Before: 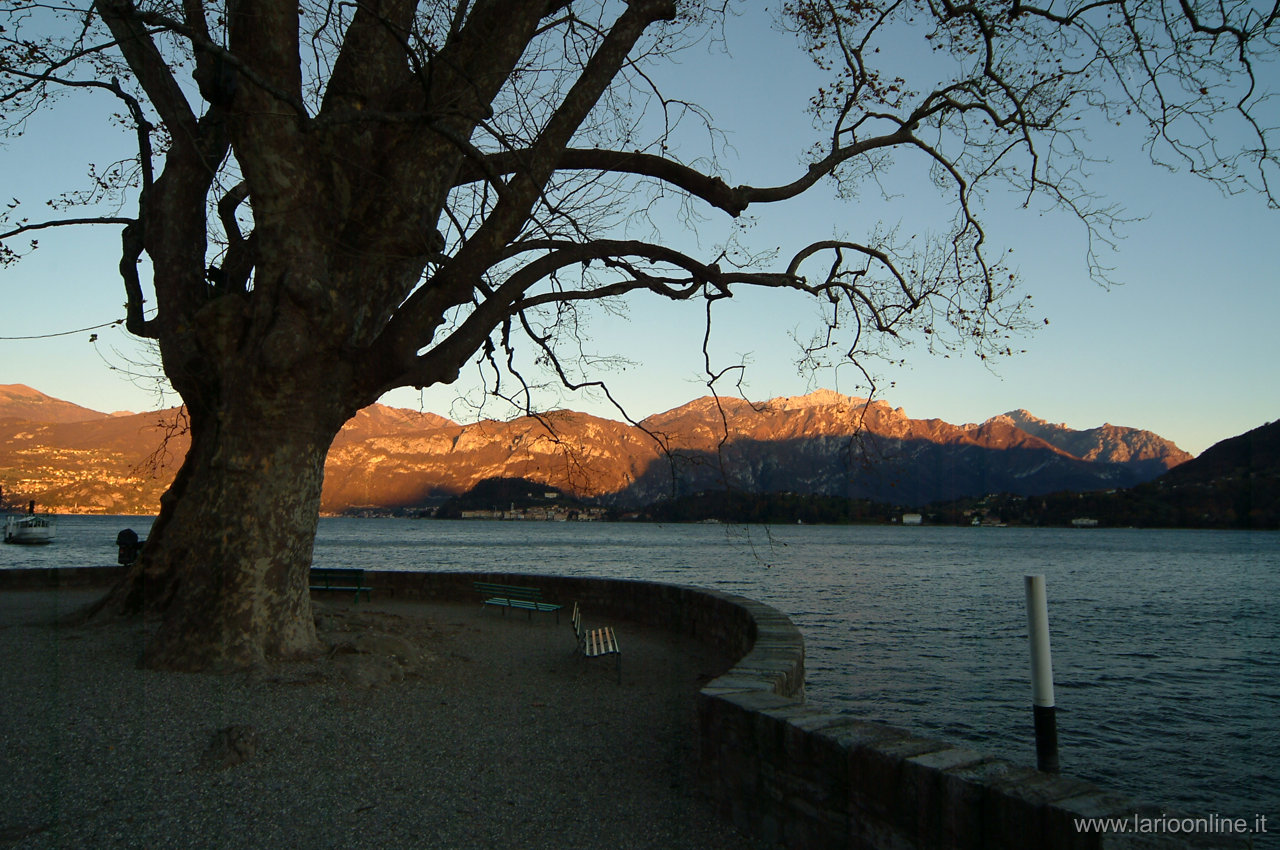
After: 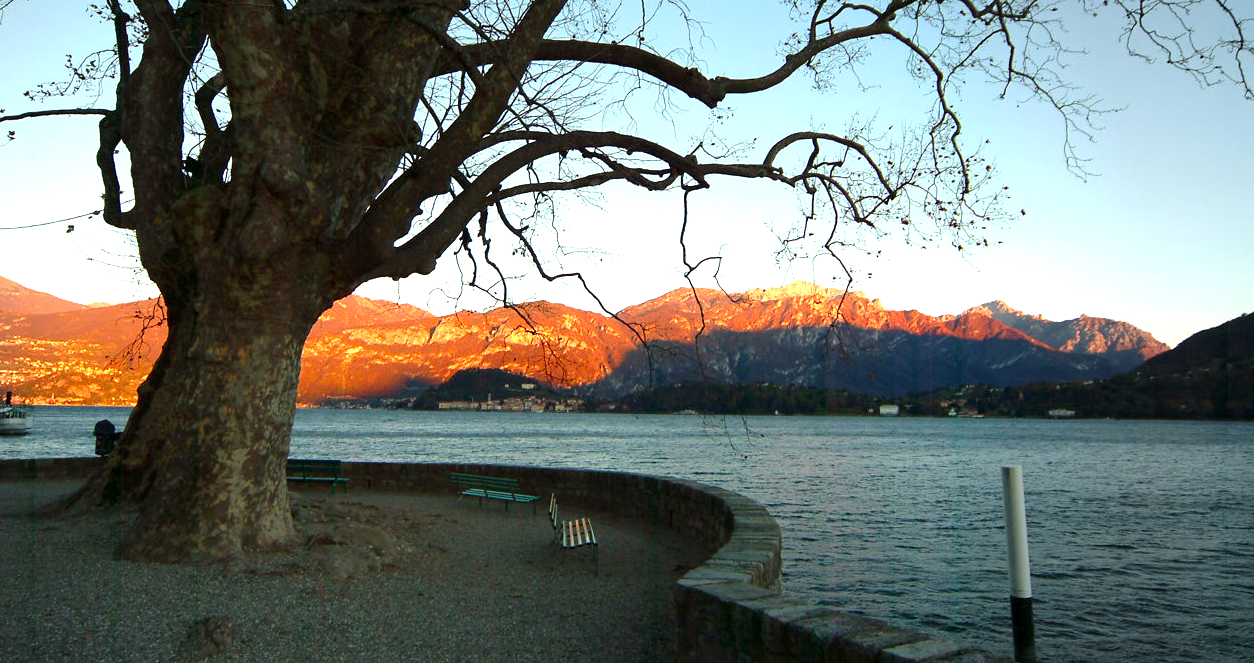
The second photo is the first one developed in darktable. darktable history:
color calibration: output R [0.948, 0.091, -0.04, 0], output G [-0.3, 1.384, -0.085, 0], output B [-0.108, 0.061, 1.08, 0], illuminant same as pipeline (D50), adaptation none (bypass), x 0.333, y 0.335, temperature 5020.65 K
crop and rotate: left 1.813%, top 13.012%, right 0.163%, bottom 8.928%
vignetting: fall-off start 76.9%, fall-off radius 26.4%, brightness -0.179, saturation -0.312, center (-0.149, 0.014), width/height ratio 0.965
exposure: black level correction 0.001, exposure 1.129 EV, compensate highlight preservation false
